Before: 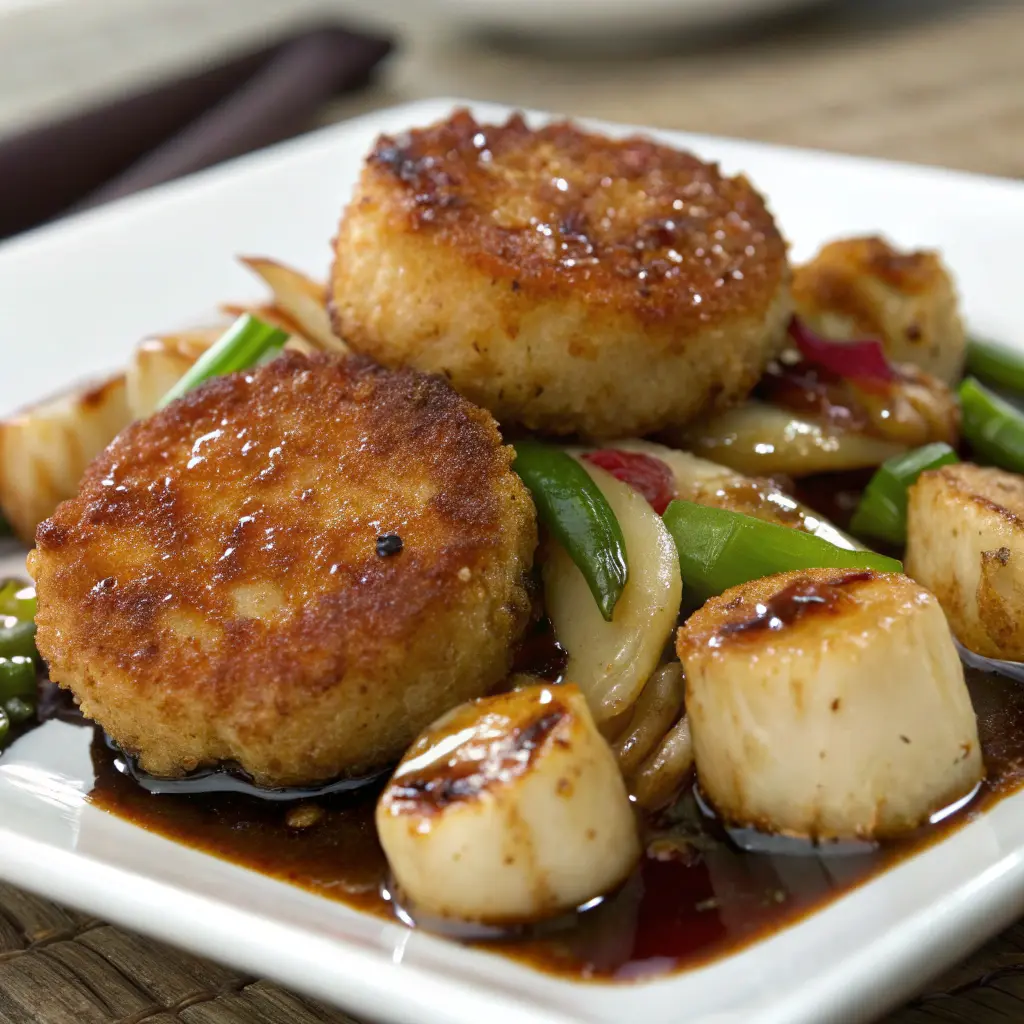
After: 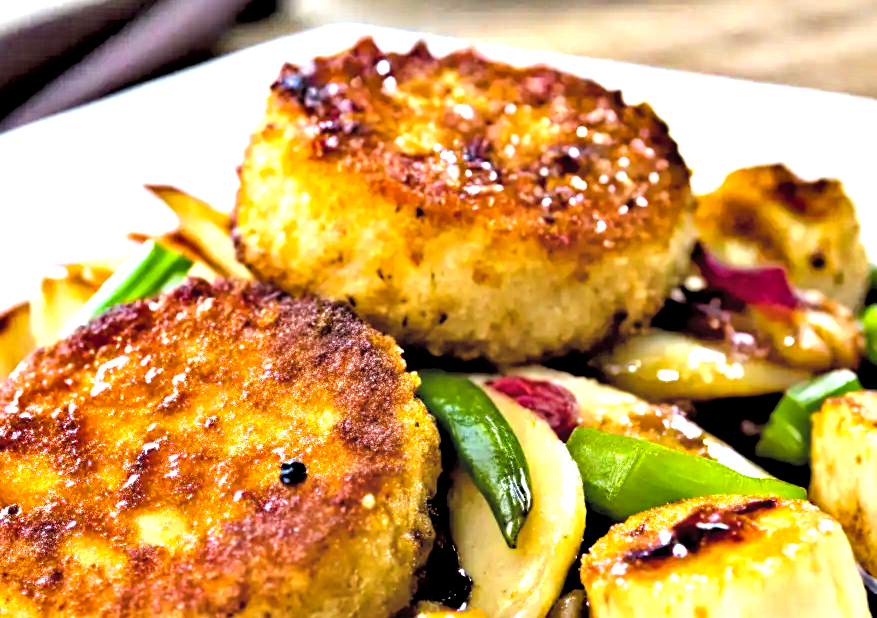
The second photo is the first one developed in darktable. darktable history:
crop and rotate: left 9.428%, top 7.14%, right 4.833%, bottom 32.435%
color calibration: output R [1.003, 0.027, -0.041, 0], output G [-0.018, 1.043, -0.038, 0], output B [0.071, -0.086, 1.017, 0], gray › normalize channels true, illuminant as shot in camera, x 0.358, y 0.373, temperature 4628.91 K, gamut compression 0.019
local contrast: highlights 104%, shadows 102%, detail 120%, midtone range 0.2
contrast brightness saturation: brightness 0.273
exposure: black level correction 0, exposure 1.095 EV, compensate exposure bias true, compensate highlight preservation false
shadows and highlights: shadows 33.94, highlights -34.78, soften with gaussian
color balance rgb: perceptual saturation grading › global saturation 29.982%, global vibrance 20%
contrast equalizer: octaves 7, y [[0.48, 0.654, 0.731, 0.706, 0.772, 0.382], [0.55 ×6], [0 ×6], [0 ×6], [0 ×6]]
